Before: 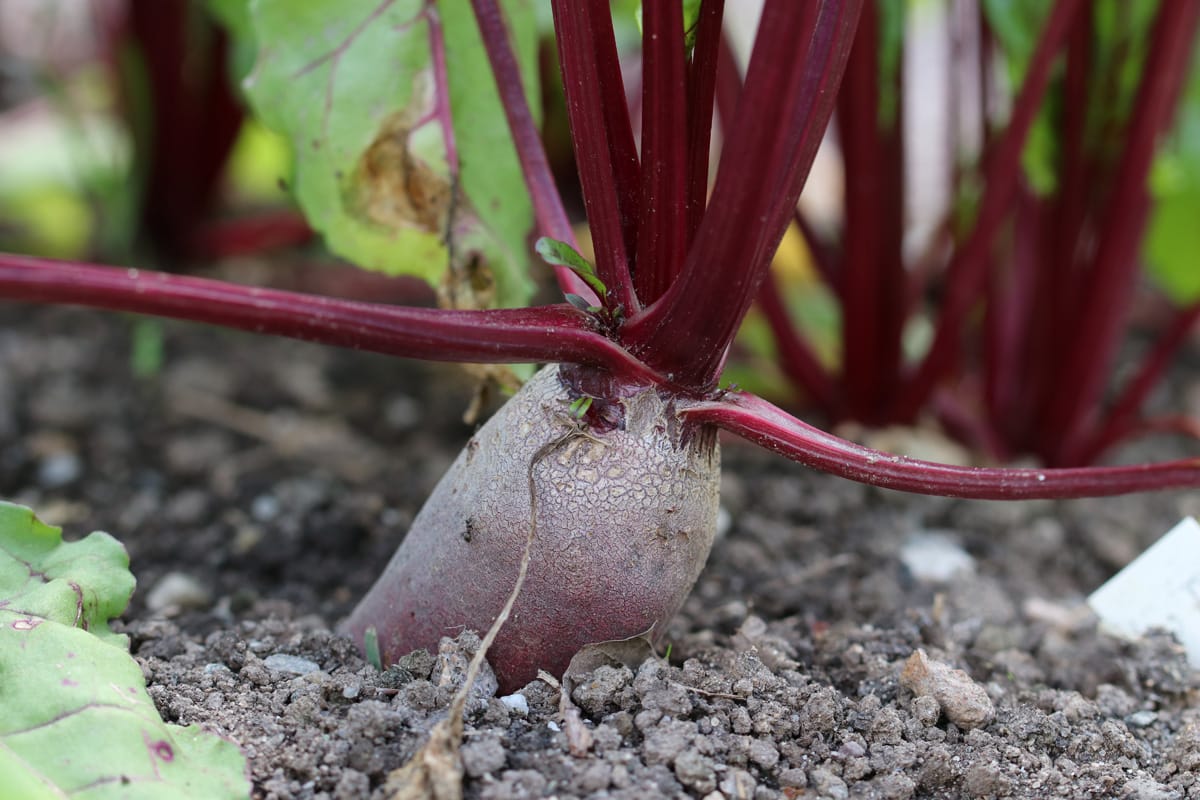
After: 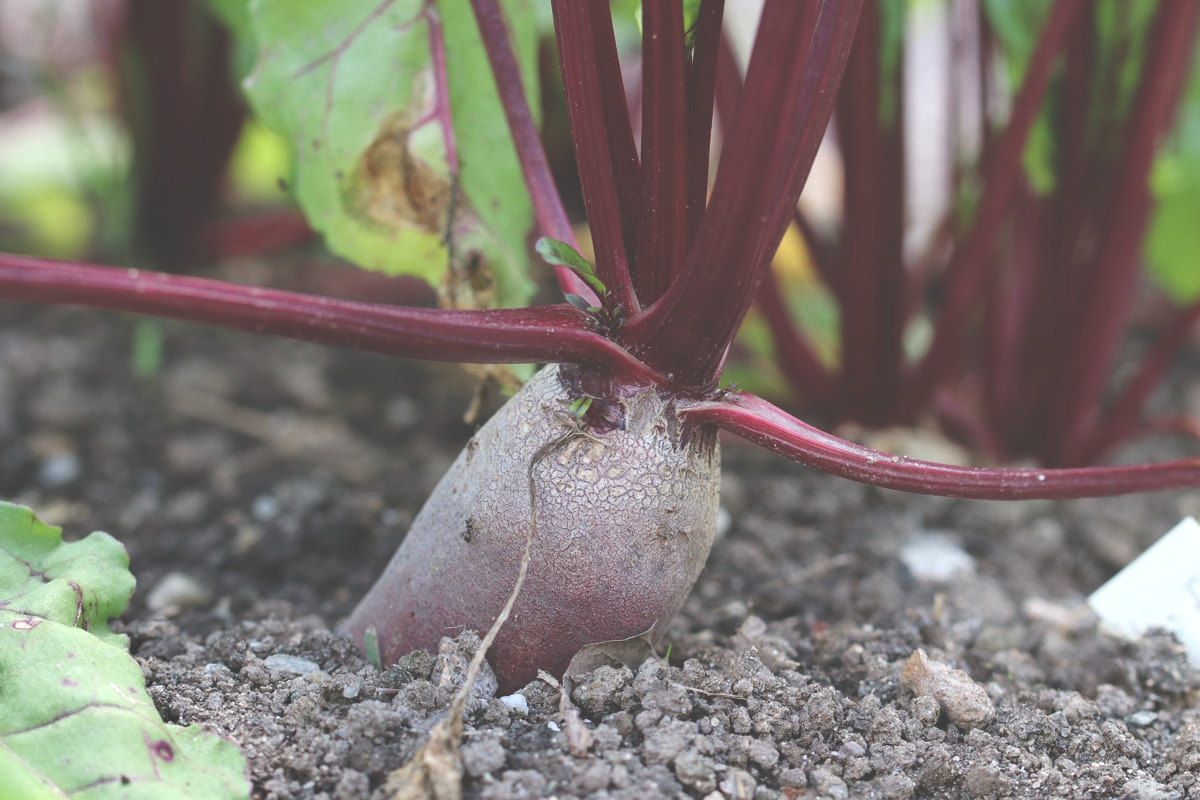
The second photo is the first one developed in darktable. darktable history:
exposure: black level correction -0.041, exposure 0.059 EV, compensate exposure bias true, compensate highlight preservation false
shadows and highlights: radius 171.52, shadows 26.97, white point adjustment 3.22, highlights -68.29, soften with gaussian
